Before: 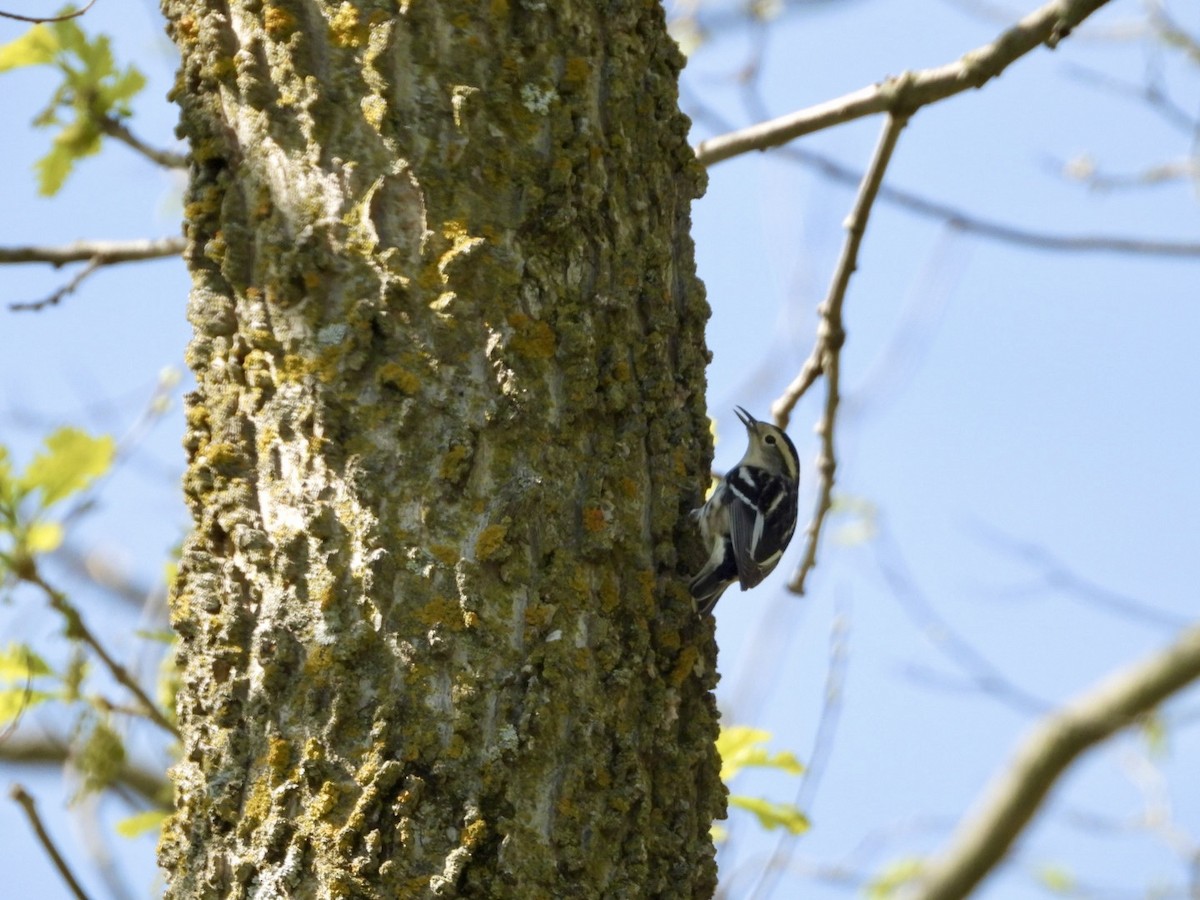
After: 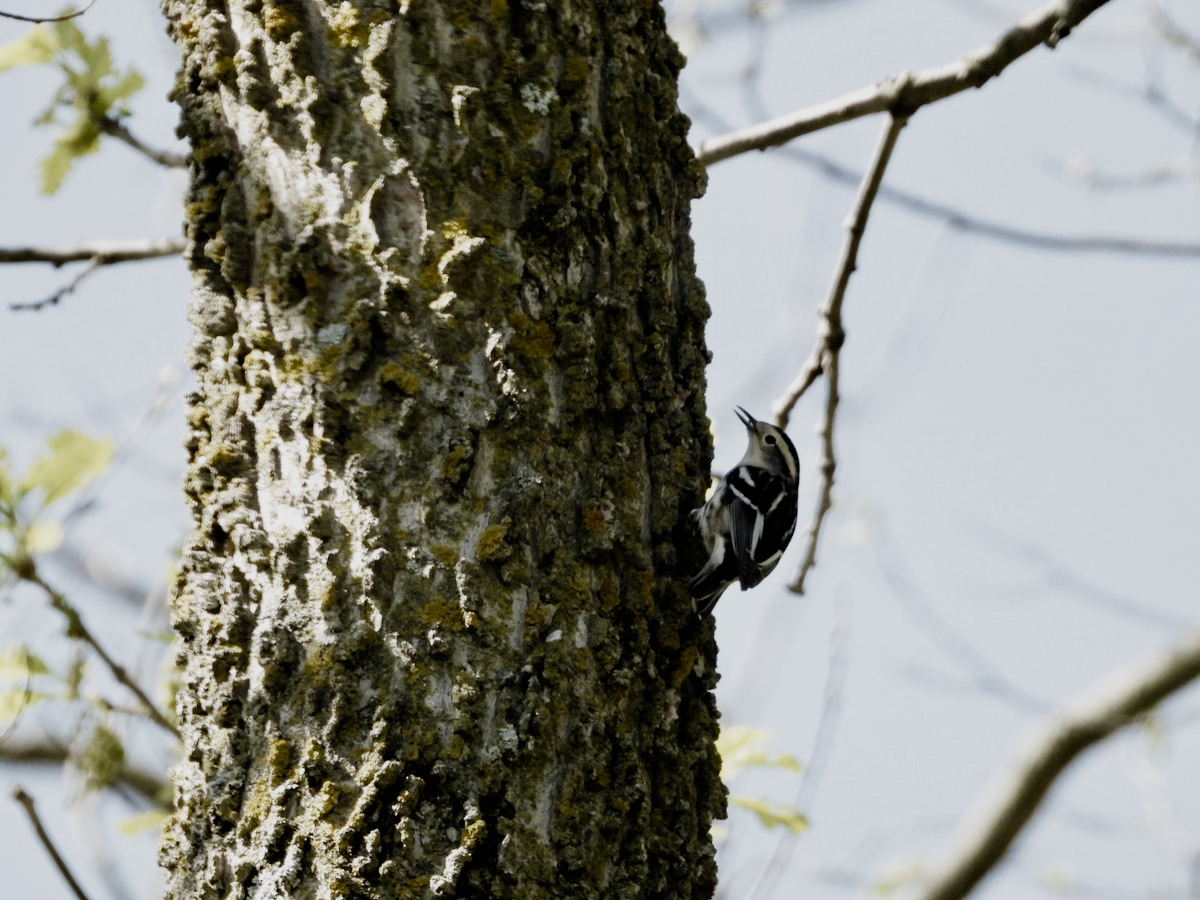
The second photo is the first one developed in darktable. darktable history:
filmic rgb: black relative exposure -5.15 EV, white relative exposure 3.98 EV, hardness 2.88, contrast 1.393, highlights saturation mix -31.12%, preserve chrominance no, color science v5 (2021)
